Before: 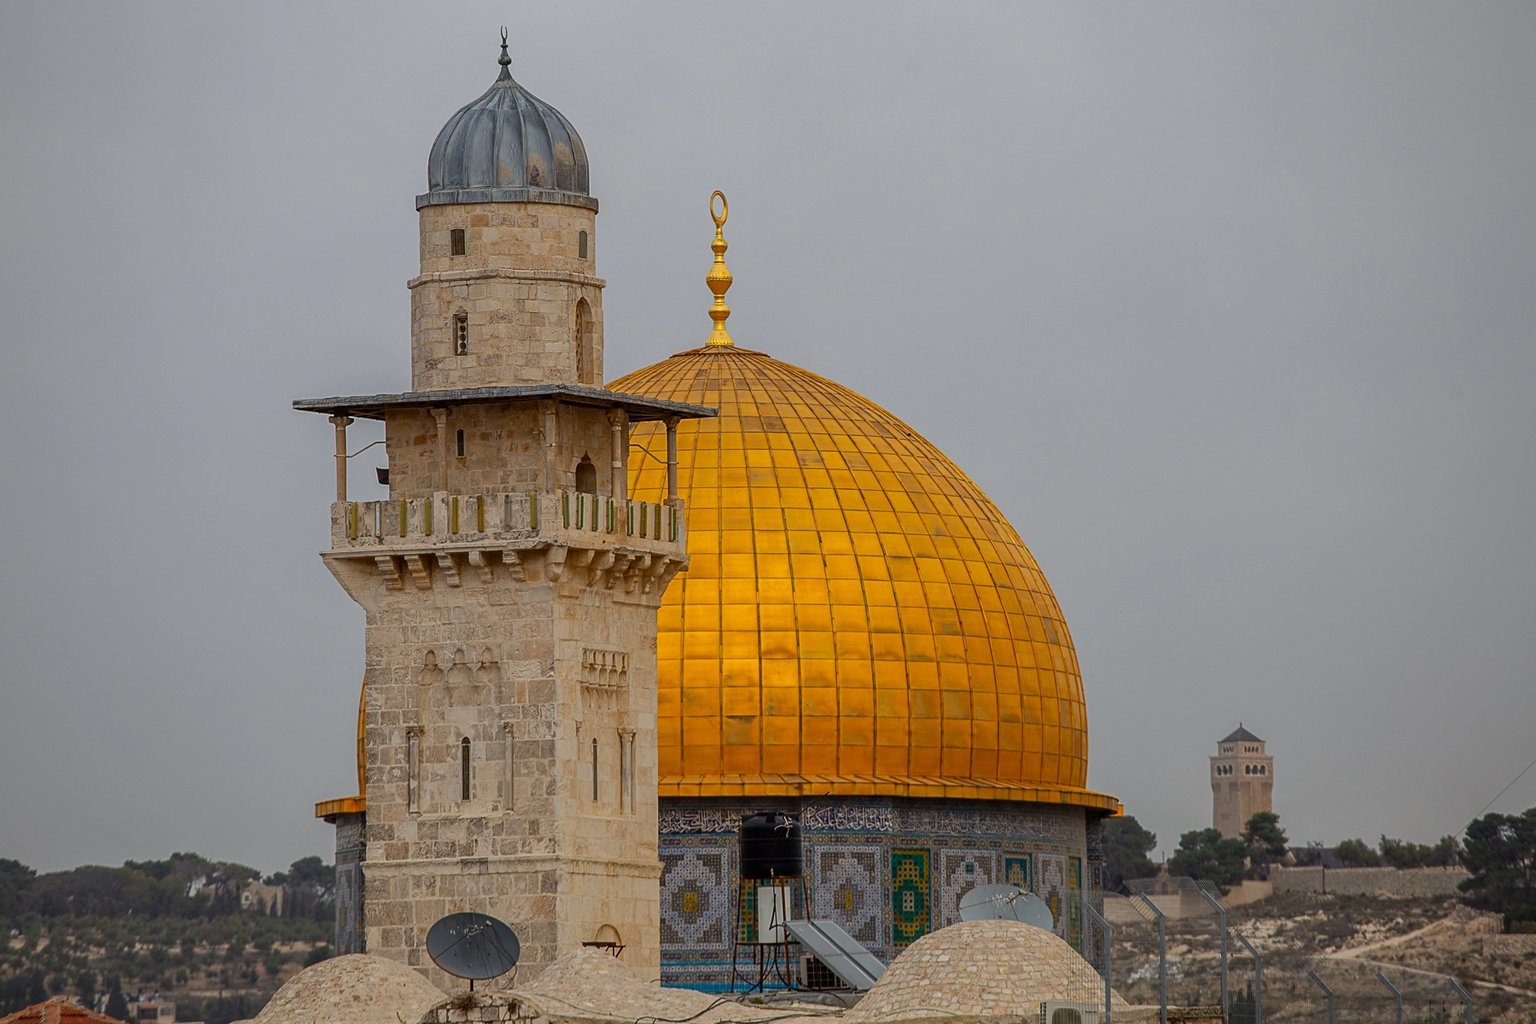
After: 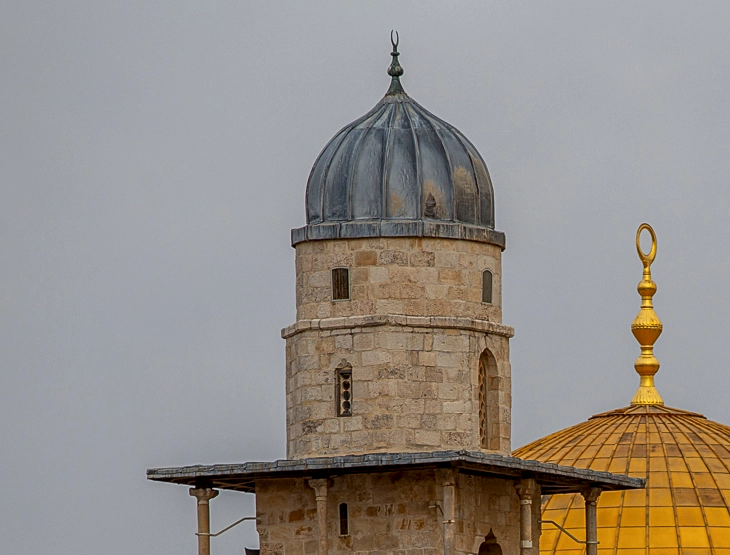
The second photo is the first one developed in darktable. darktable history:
crop and rotate: left 10.915%, top 0.061%, right 48.498%, bottom 53.656%
local contrast: on, module defaults
